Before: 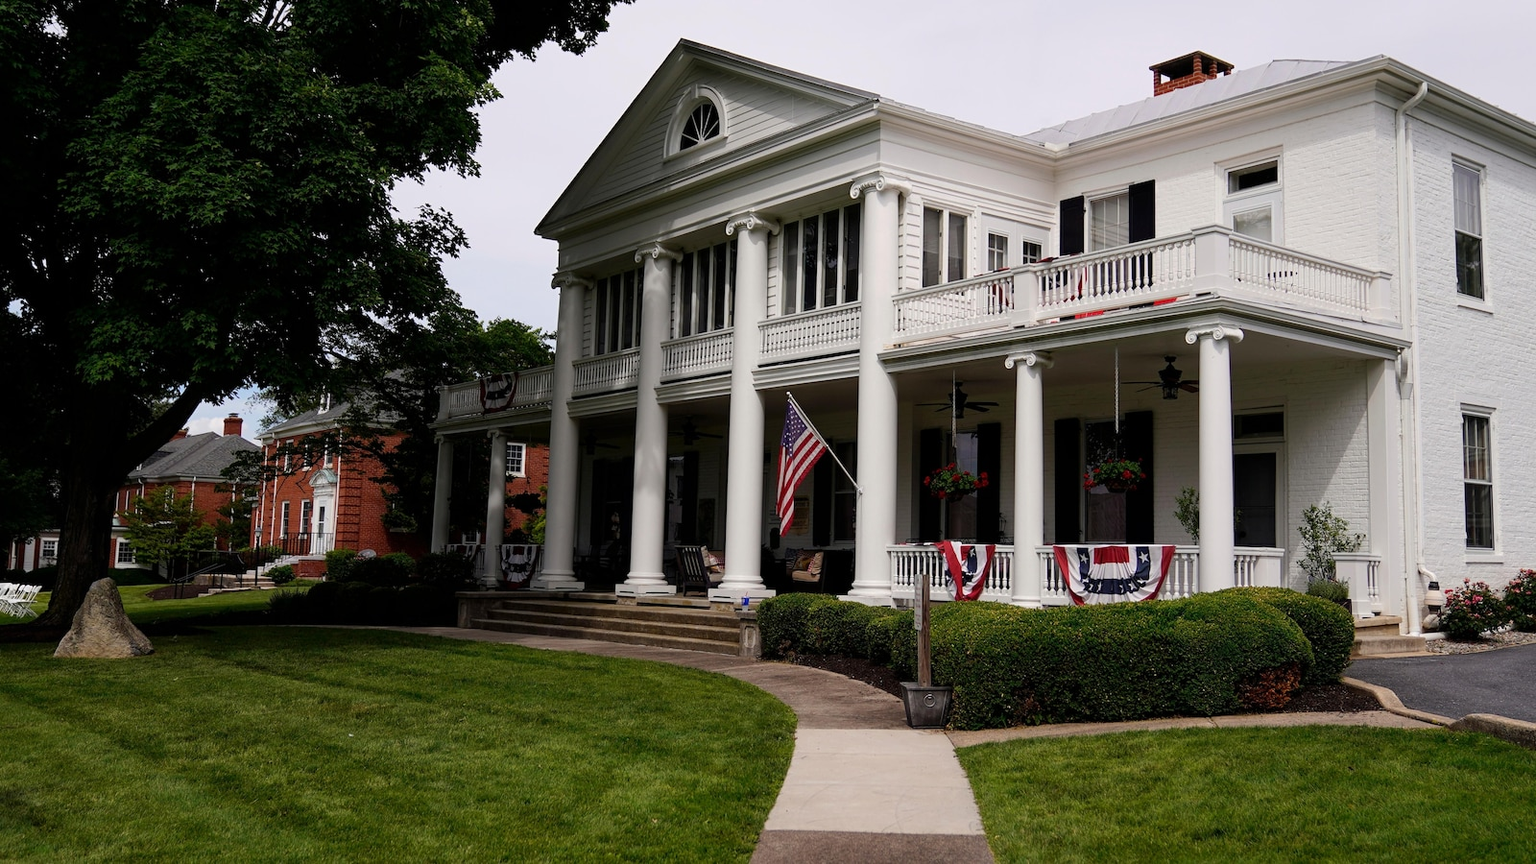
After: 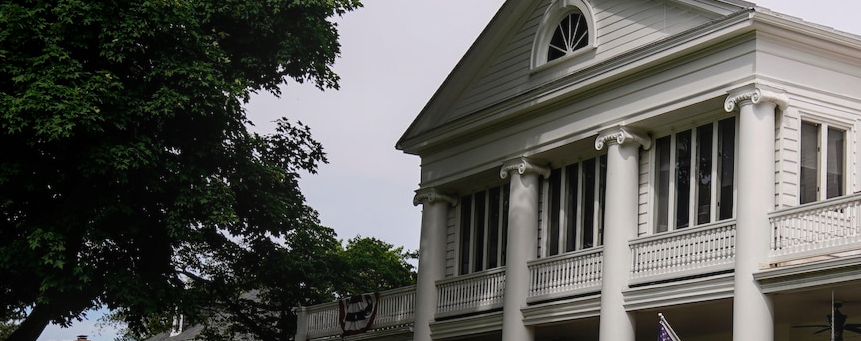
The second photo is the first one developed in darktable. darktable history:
crop: left 10.093%, top 10.644%, right 36.079%, bottom 51.37%
local contrast: detail 110%
